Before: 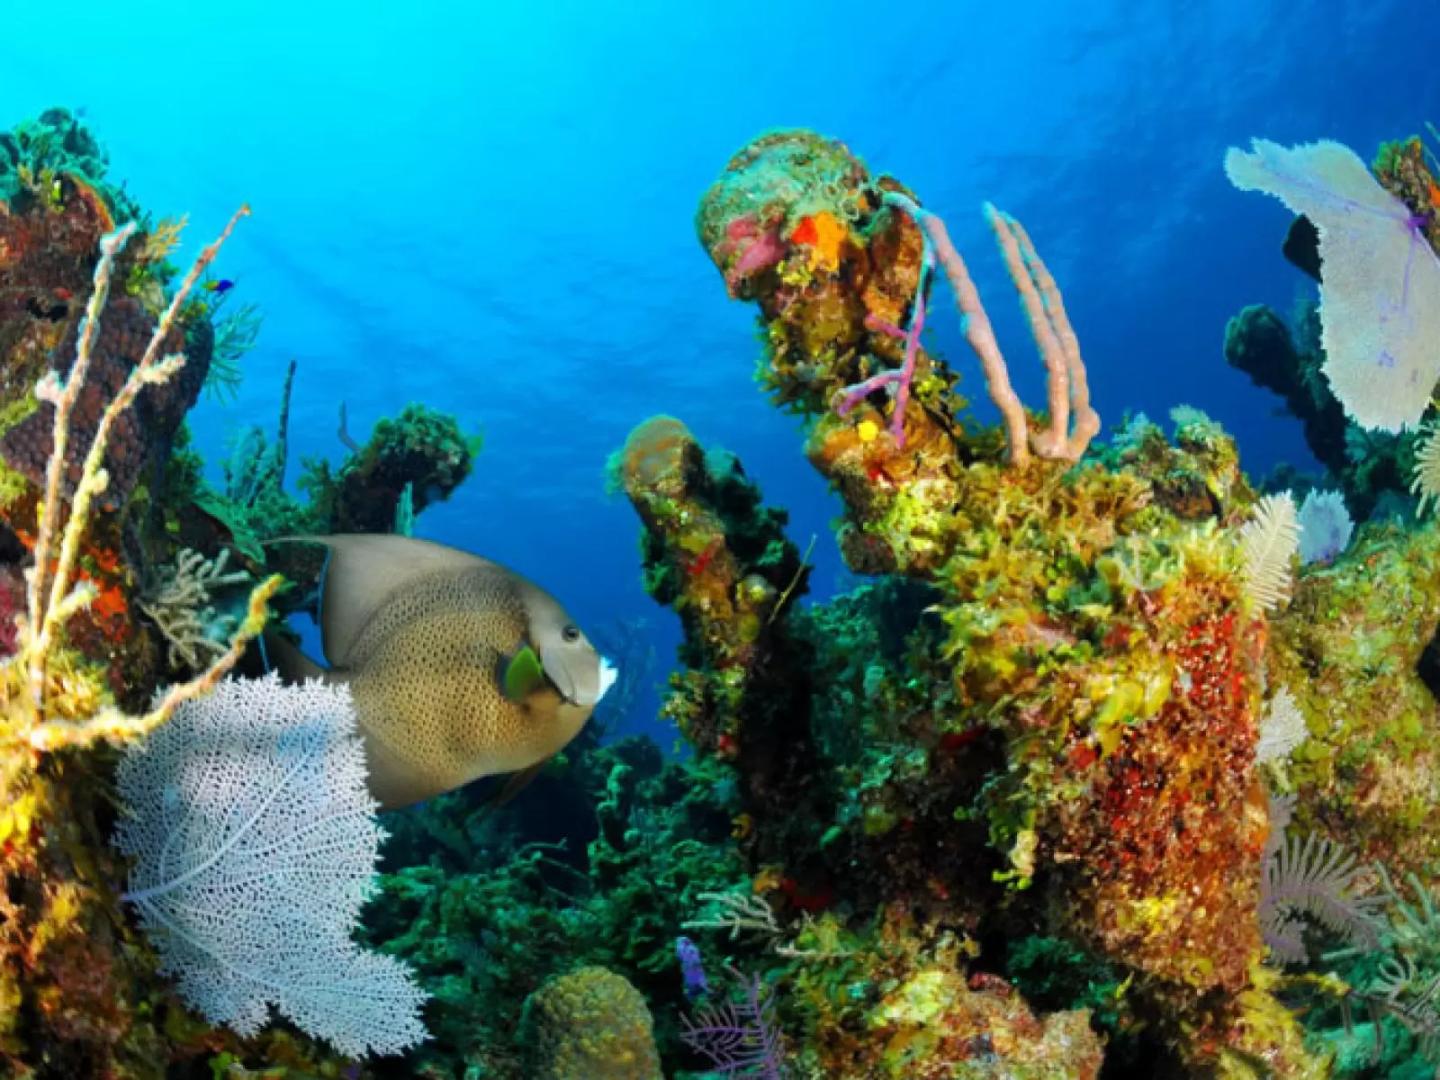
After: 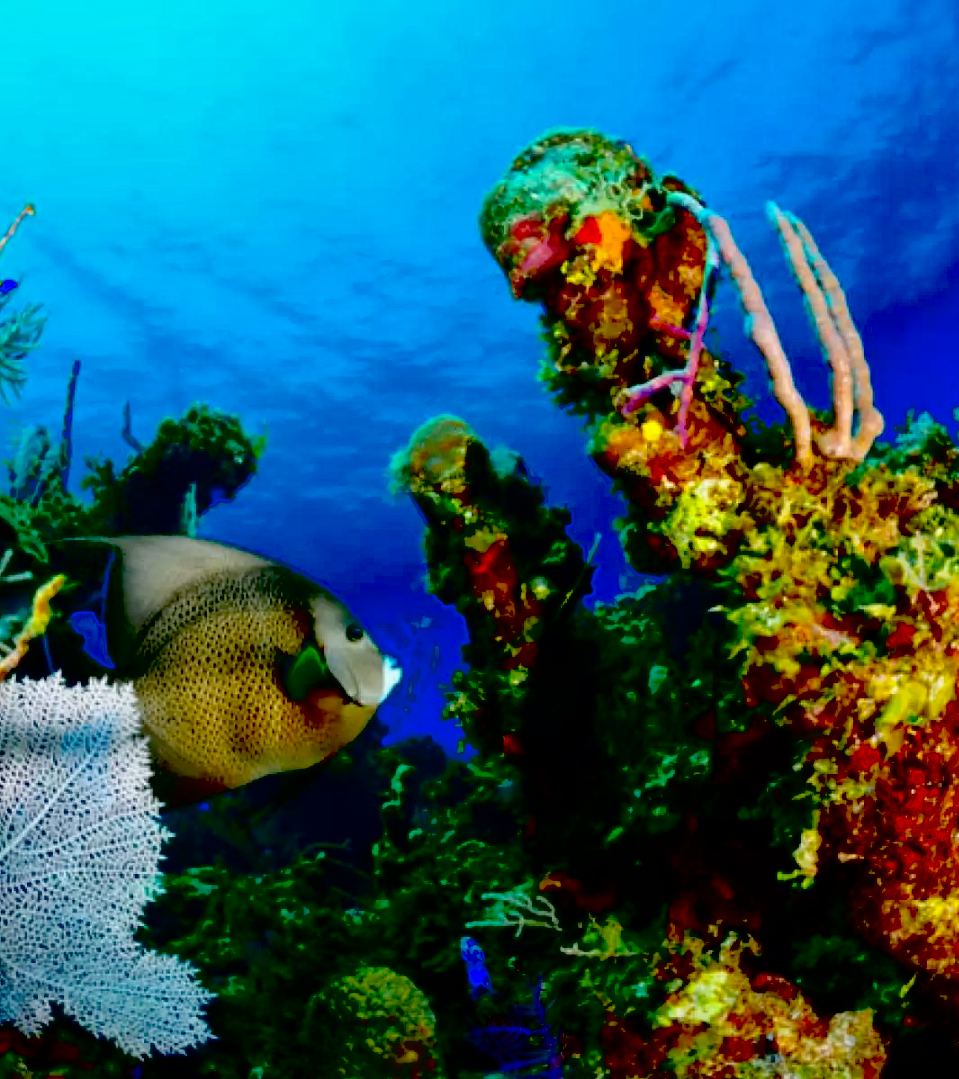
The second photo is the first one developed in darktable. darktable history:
local contrast: mode bilateral grid, contrast 20, coarseness 50, detail 159%, midtone range 0.2
crop and rotate: left 15.055%, right 18.278%
exposure: black level correction 0.1, exposure -0.092 EV, compensate highlight preservation false
